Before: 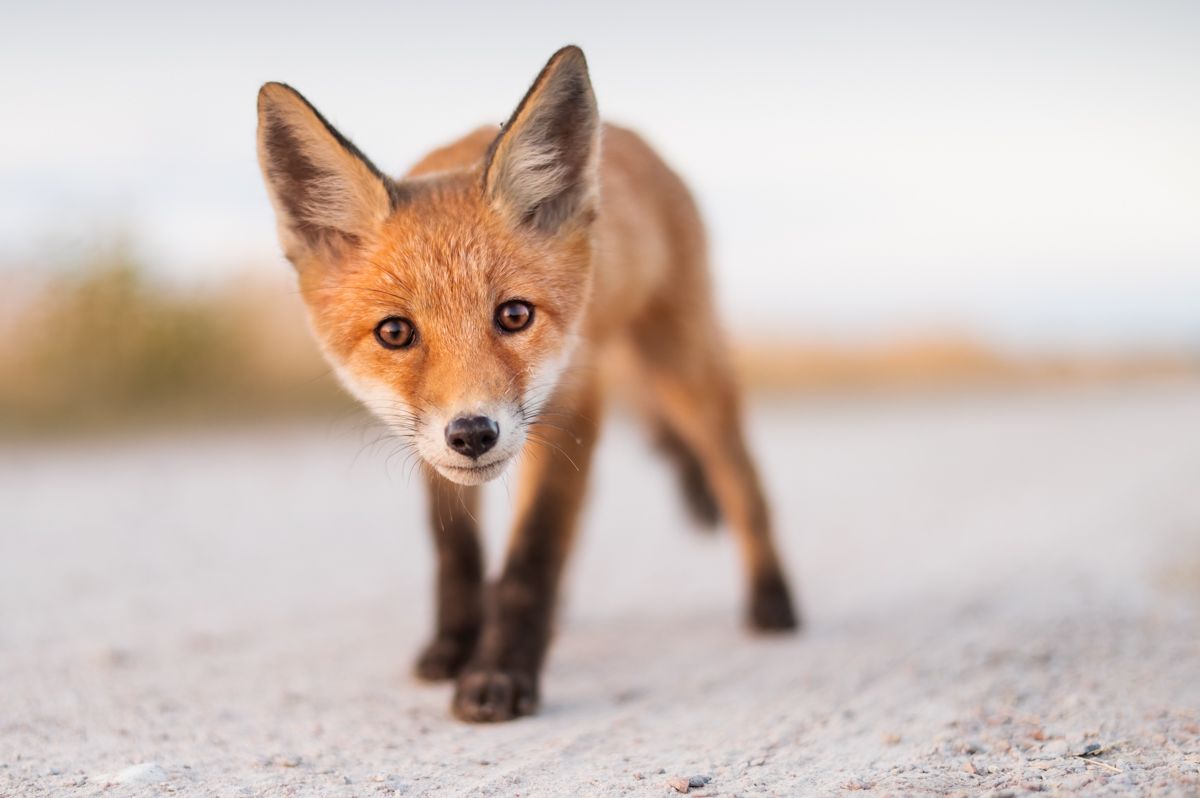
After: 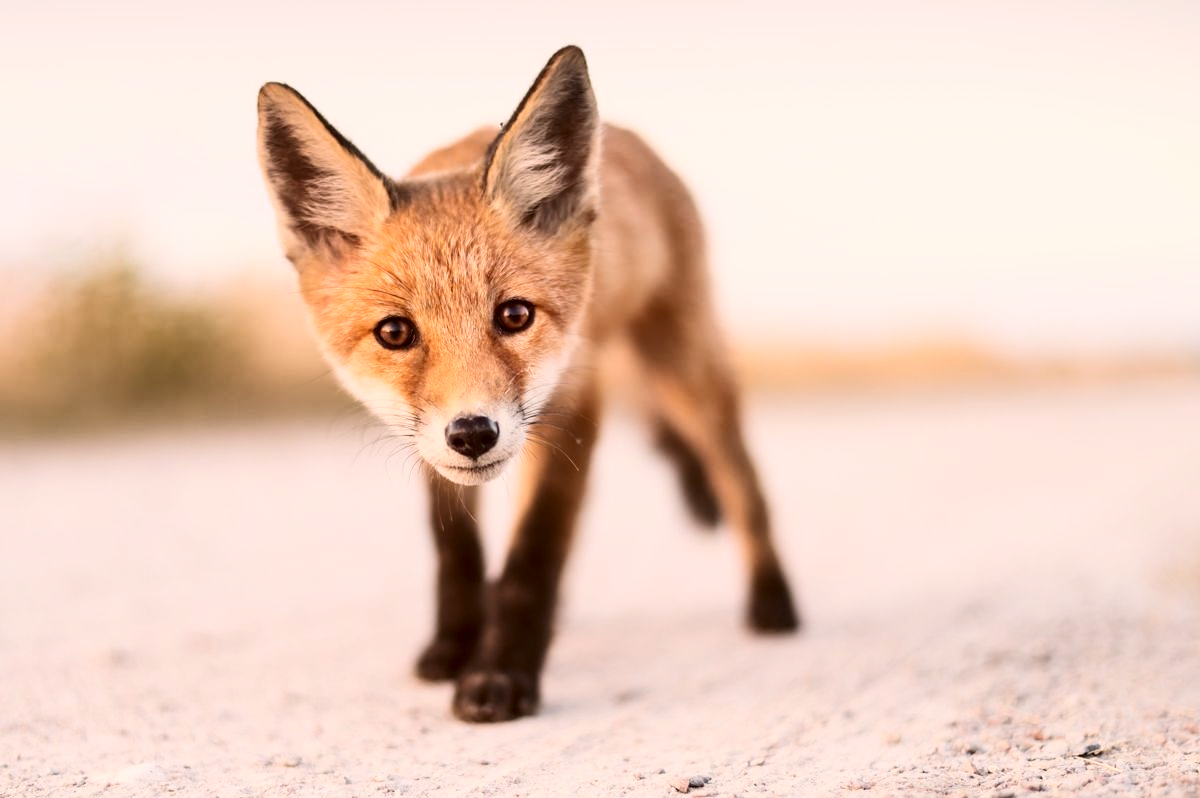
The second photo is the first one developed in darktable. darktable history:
color correction: highlights a* 6.75, highlights b* 7.42, shadows a* 5.6, shadows b* 7.34, saturation 0.9
contrast brightness saturation: contrast 0.299
